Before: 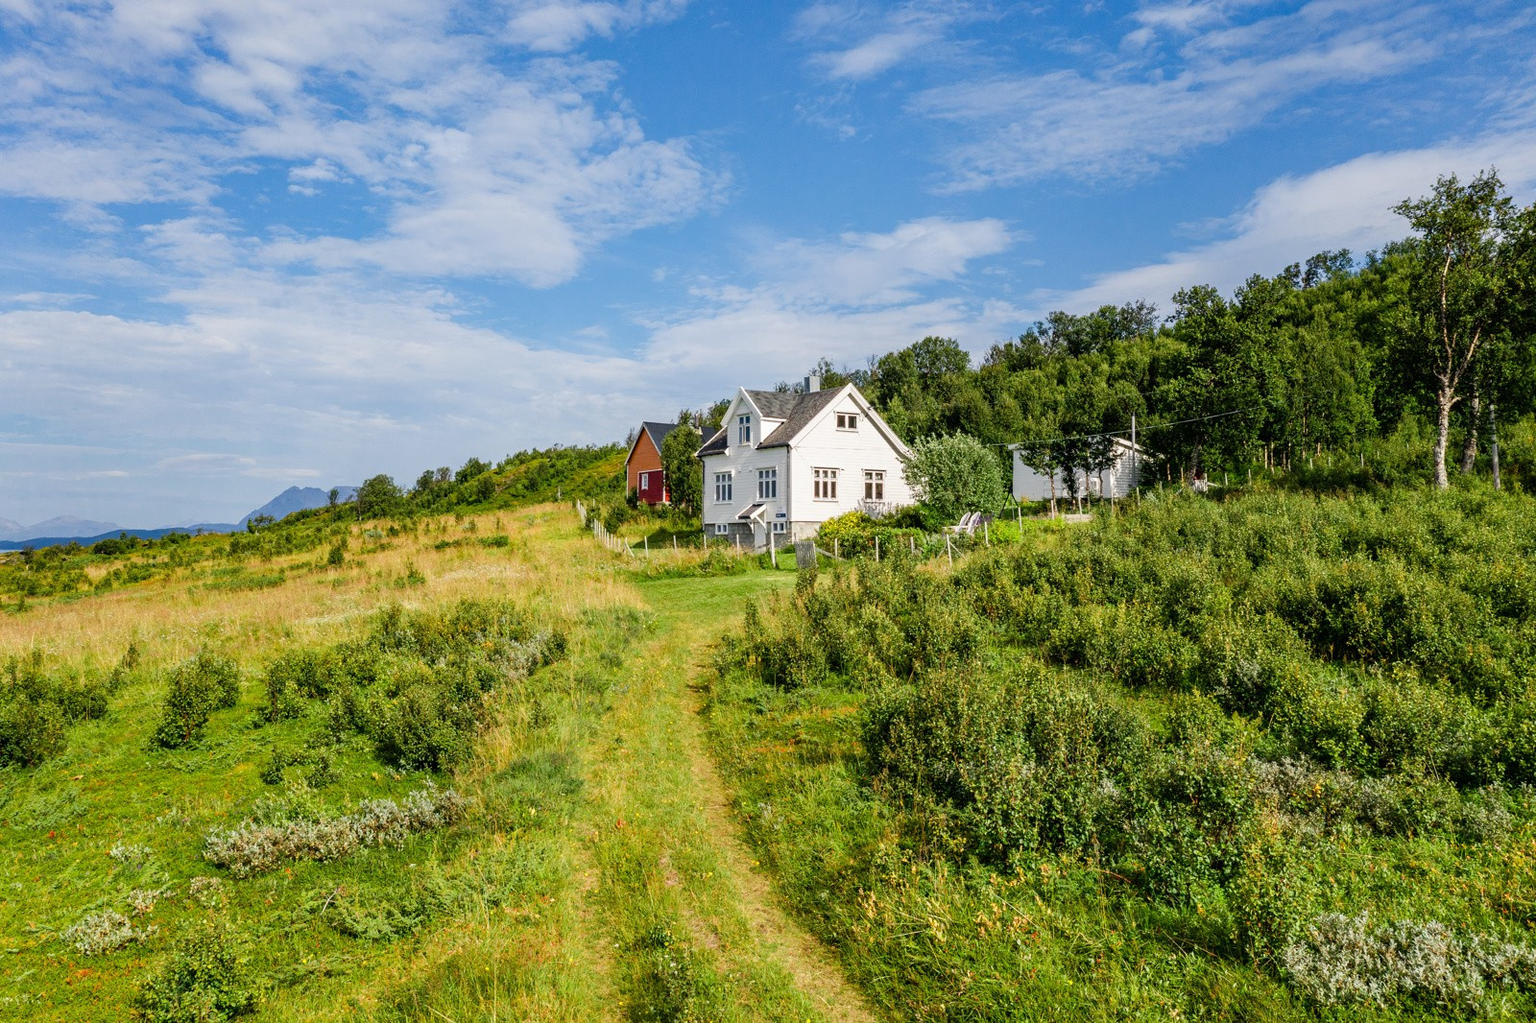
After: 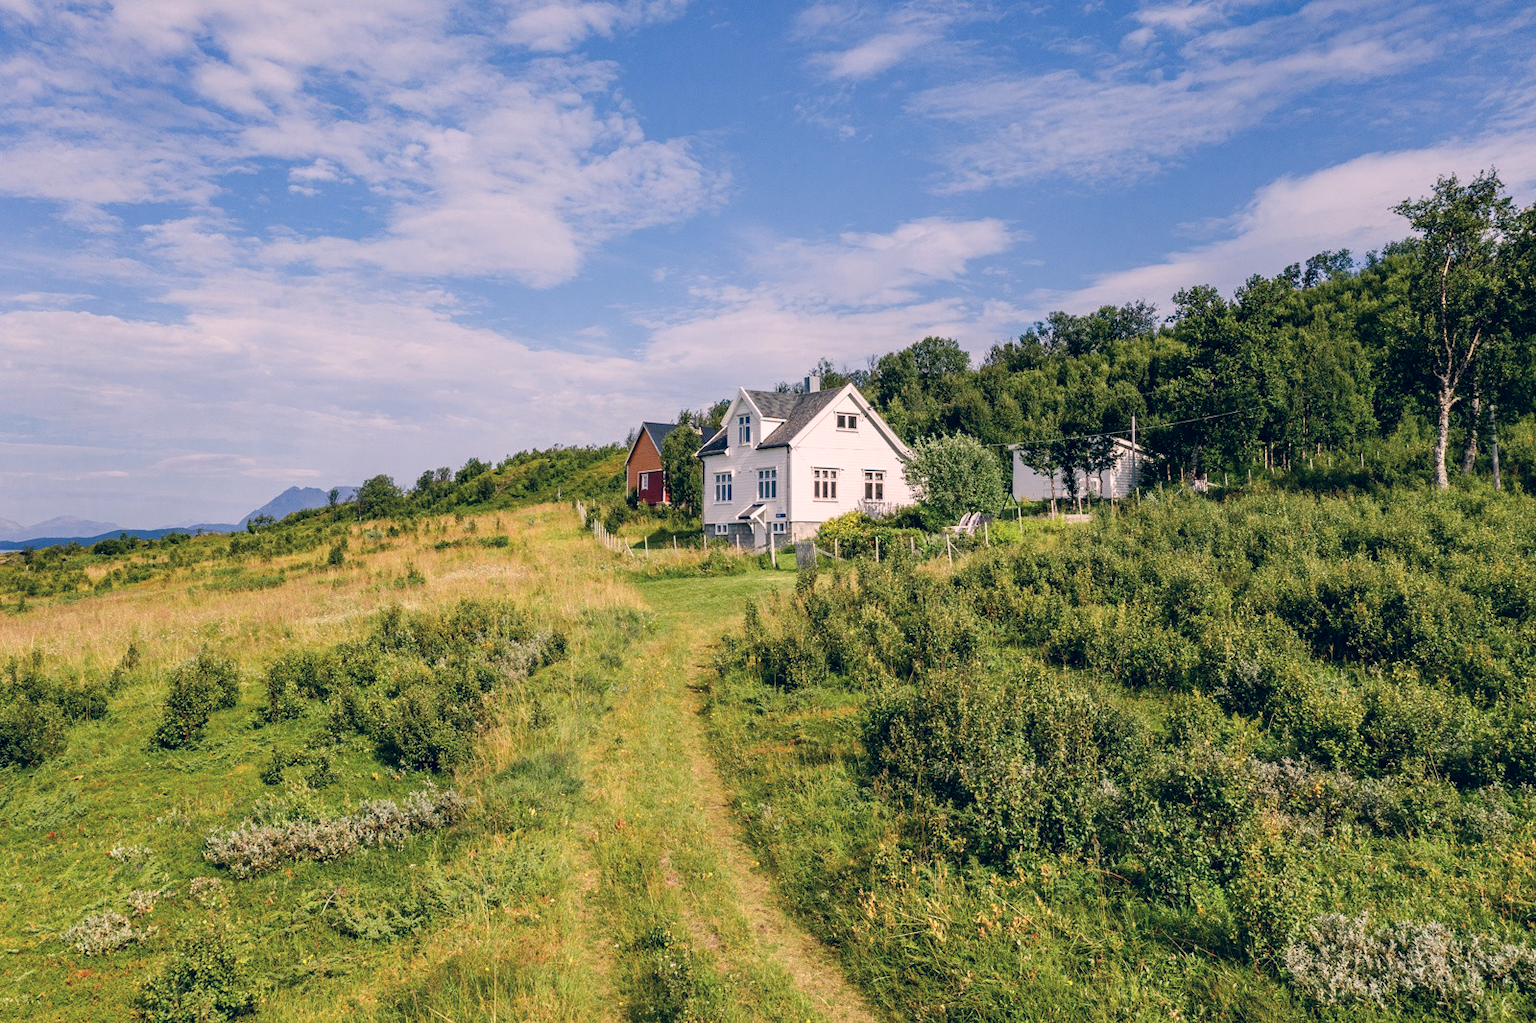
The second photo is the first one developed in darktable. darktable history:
color correction: highlights a* 14.46, highlights b* 5.85, shadows a* -5.53, shadows b* -15.24, saturation 0.85
white balance: red 0.978, blue 0.999
